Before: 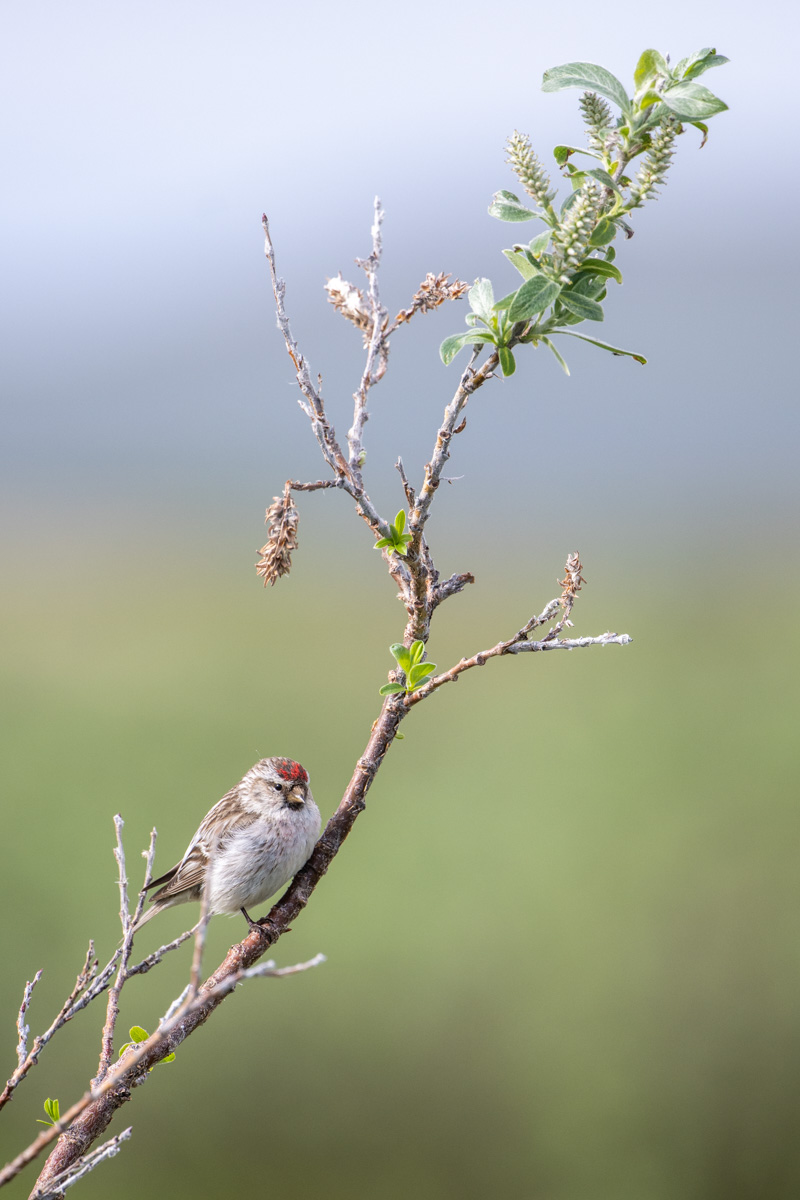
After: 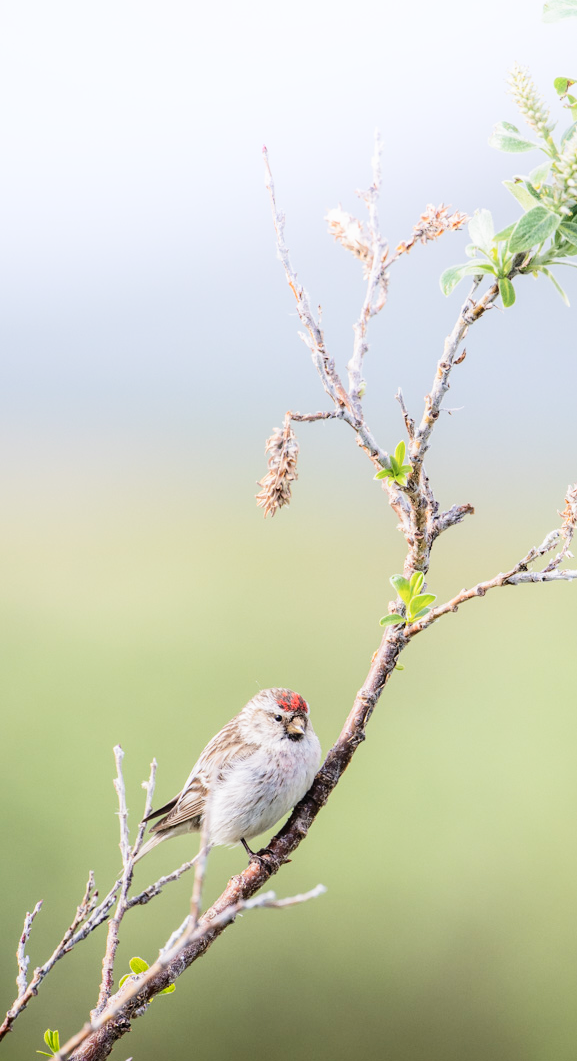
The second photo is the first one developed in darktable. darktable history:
crop: top 5.779%, right 27.855%, bottom 5.766%
local contrast: highlights 104%, shadows 102%, detail 119%, midtone range 0.2
tone curve: curves: ch0 [(0, 0.022) (0.114, 0.096) (0.282, 0.299) (0.456, 0.51) (0.613, 0.693) (0.786, 0.843) (0.999, 0.949)]; ch1 [(0, 0) (0.384, 0.365) (0.463, 0.447) (0.486, 0.474) (0.503, 0.5) (0.535, 0.522) (0.555, 0.546) (0.593, 0.599) (0.755, 0.793) (1, 1)]; ch2 [(0, 0) (0.369, 0.375) (0.449, 0.434) (0.501, 0.5) (0.528, 0.517) (0.561, 0.57) (0.612, 0.631) (0.668, 0.659) (1, 1)], preserve colors none
shadows and highlights: shadows -41.14, highlights 63.71, soften with gaussian
